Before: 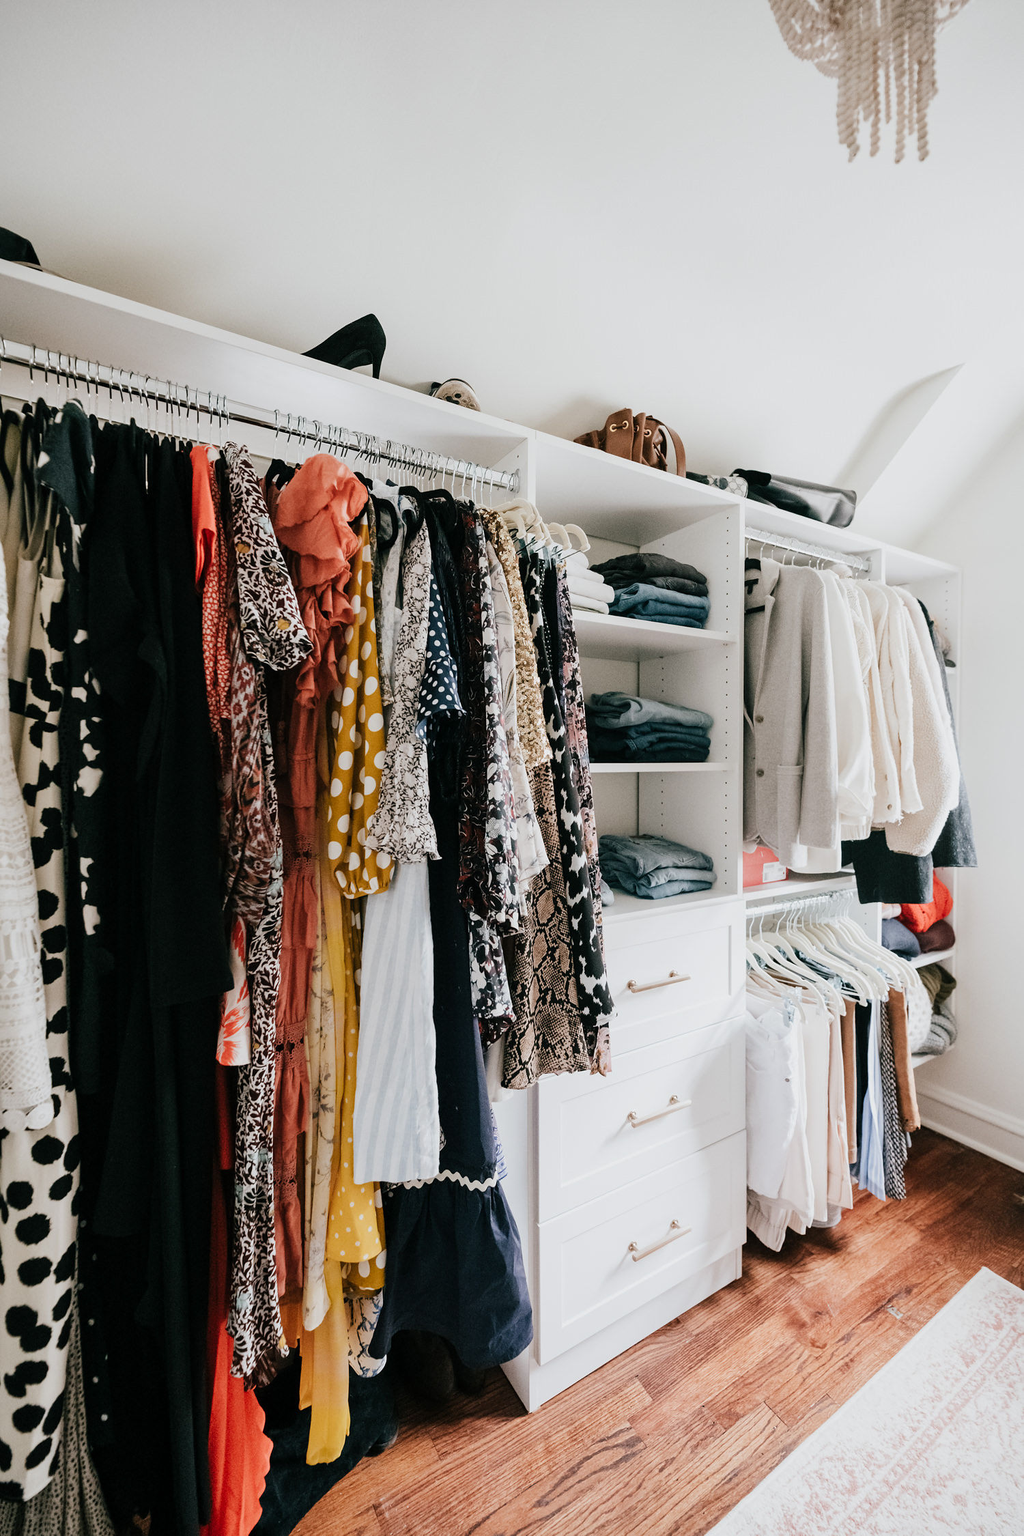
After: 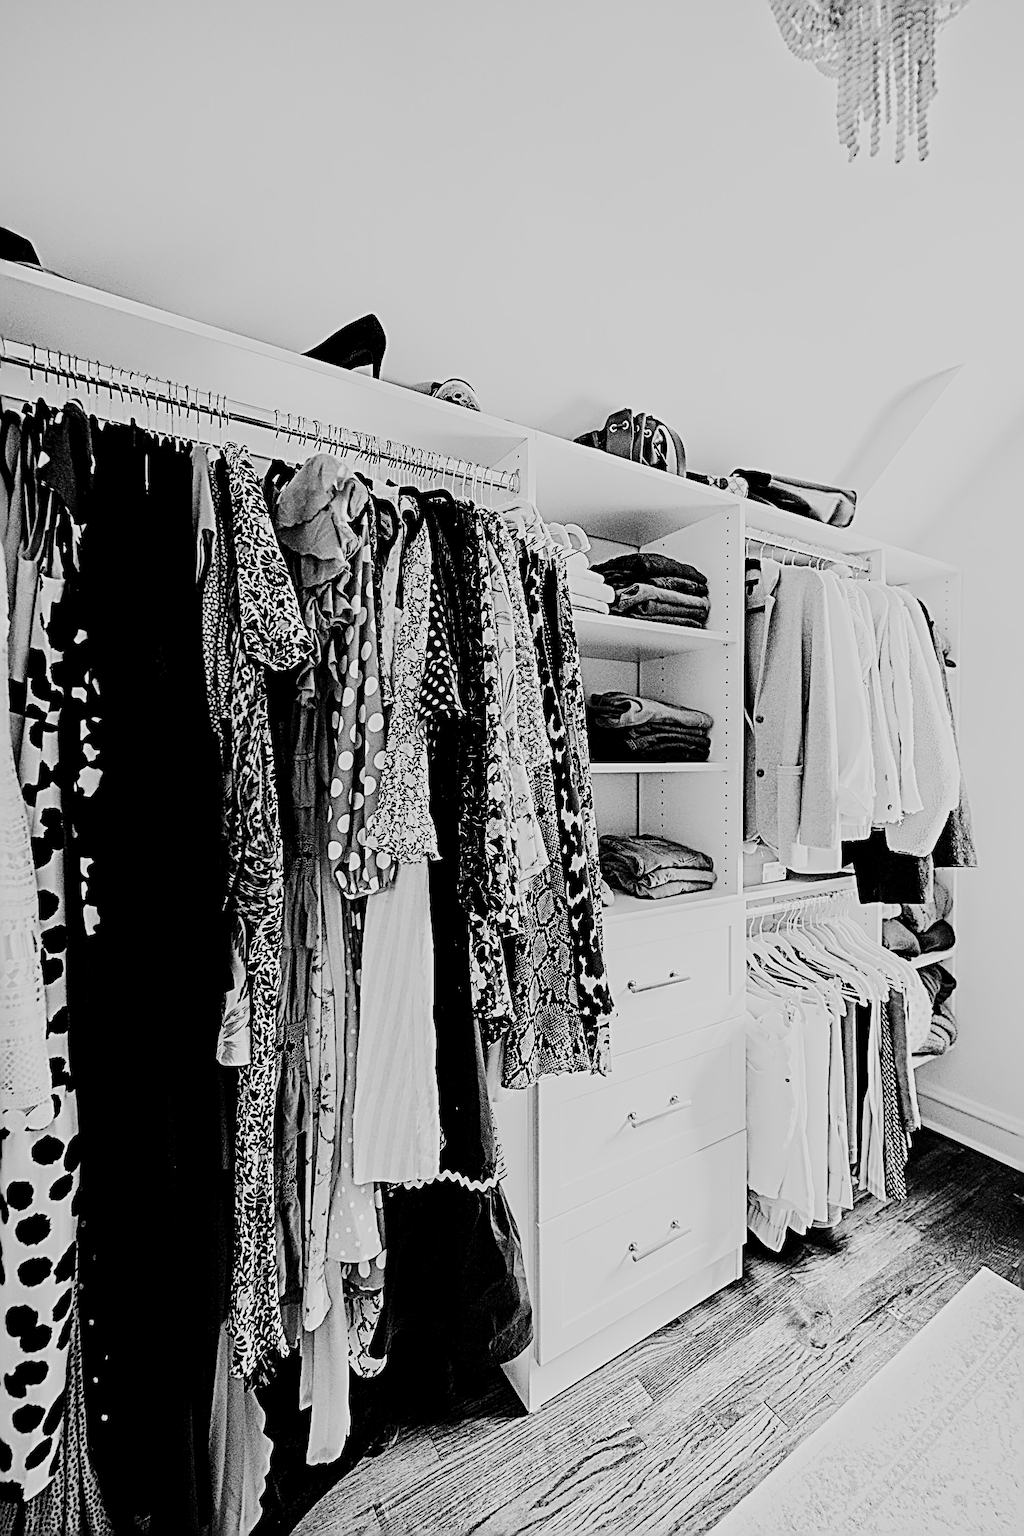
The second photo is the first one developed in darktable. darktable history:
tone curve: curves: ch0 [(0.014, 0) (0.13, 0.09) (0.227, 0.211) (0.346, 0.388) (0.499, 0.598) (0.662, 0.76) (0.795, 0.846) (1, 0.969)]; ch1 [(0, 0) (0.366, 0.367) (0.447, 0.417) (0.473, 0.484) (0.504, 0.502) (0.525, 0.518) (0.564, 0.548) (0.639, 0.643) (1, 1)]; ch2 [(0, 0) (0.333, 0.346) (0.375, 0.375) (0.424, 0.43) (0.476, 0.498) (0.496, 0.505) (0.517, 0.515) (0.542, 0.564) (0.583, 0.6) (0.64, 0.622) (0.723, 0.676) (1, 1)], color space Lab, independent channels, preserve colors none
sharpen: radius 3.158, amount 1.731
filmic rgb: middle gray luminance 18.42%, black relative exposure -11.25 EV, white relative exposure 3.75 EV, threshold 6 EV, target black luminance 0%, hardness 5.87, latitude 57.4%, contrast 0.963, shadows ↔ highlights balance 49.98%, add noise in highlights 0, preserve chrominance luminance Y, color science v3 (2019), use custom middle-gray values true, iterations of high-quality reconstruction 0, contrast in highlights soft, enable highlight reconstruction true
white balance: emerald 1
monochrome: a 26.22, b 42.67, size 0.8
color balance rgb: linear chroma grading › global chroma 9%, perceptual saturation grading › global saturation 36%, perceptual saturation grading › shadows 35%, perceptual brilliance grading › global brilliance 15%, perceptual brilliance grading › shadows -35%, global vibrance 15%
